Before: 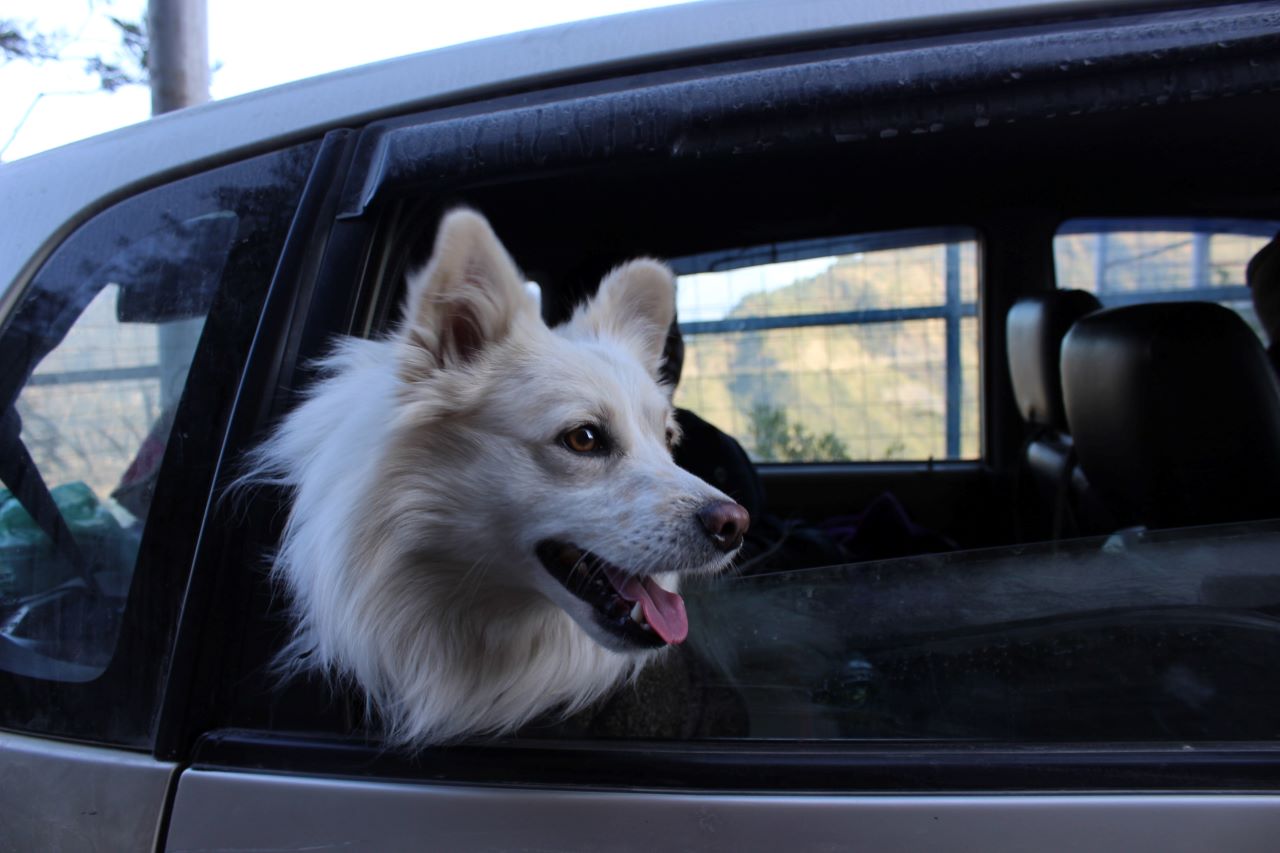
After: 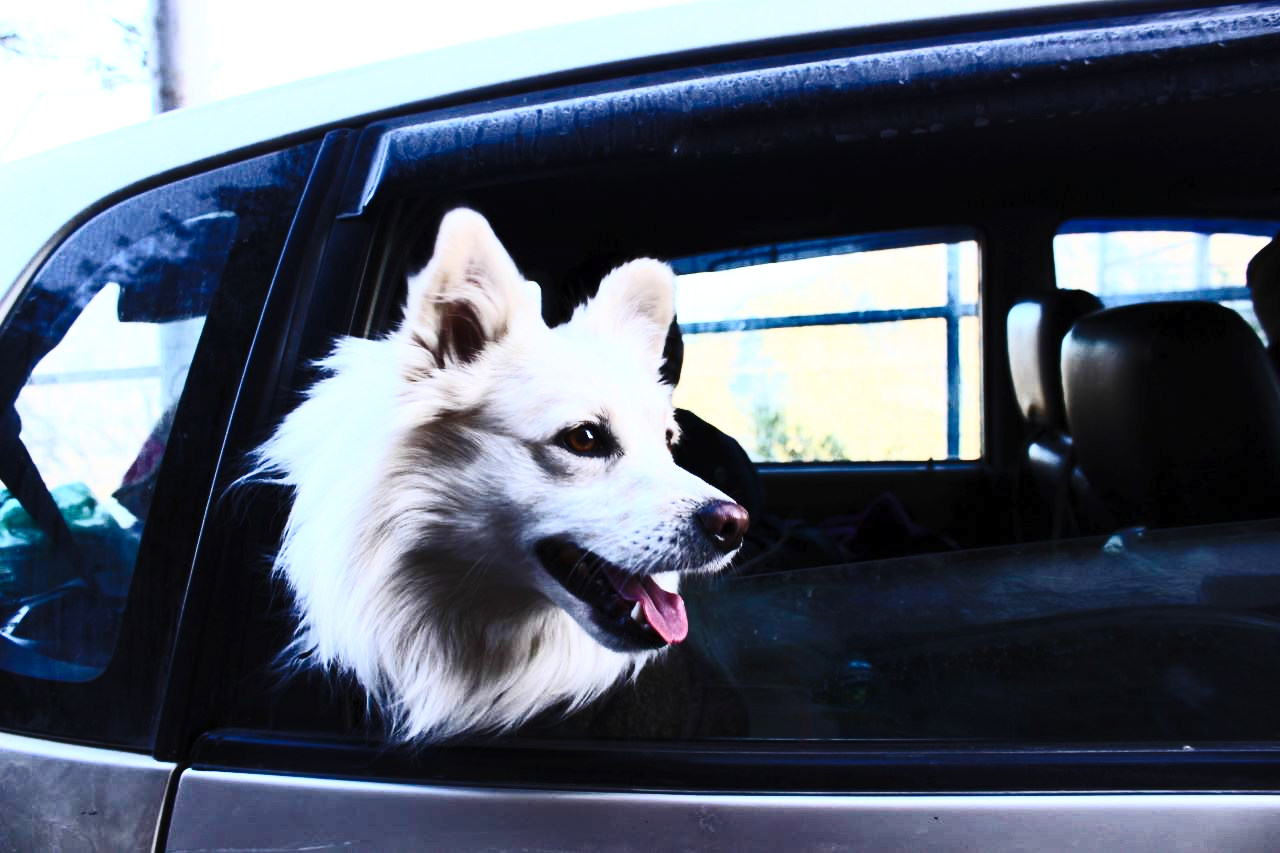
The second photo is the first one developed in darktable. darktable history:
contrast brightness saturation: contrast 0.62, brightness 0.34, saturation 0.14
base curve: curves: ch0 [(0, 0) (0.028, 0.03) (0.121, 0.232) (0.46, 0.748) (0.859, 0.968) (1, 1)], preserve colors none
color zones: curves: ch1 [(0, 0.455) (0.063, 0.455) (0.286, 0.495) (0.429, 0.5) (0.571, 0.5) (0.714, 0.5) (0.857, 0.5) (1, 0.455)]; ch2 [(0, 0.532) (0.063, 0.521) (0.233, 0.447) (0.429, 0.489) (0.571, 0.5) (0.714, 0.5) (0.857, 0.5) (1, 0.532)]
